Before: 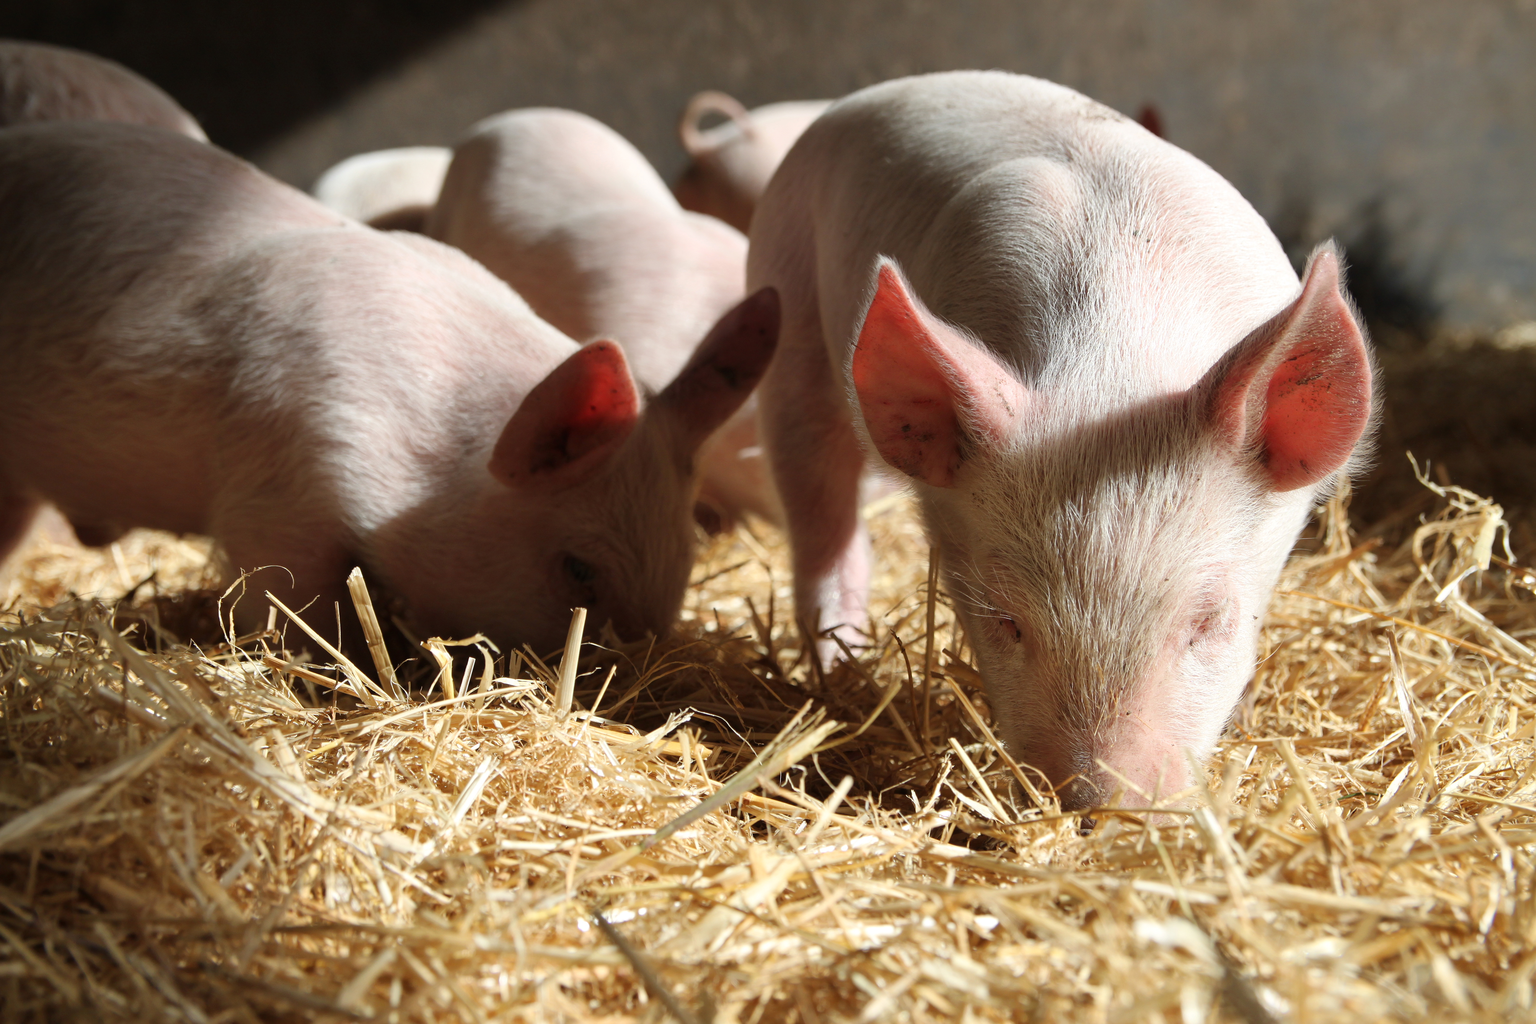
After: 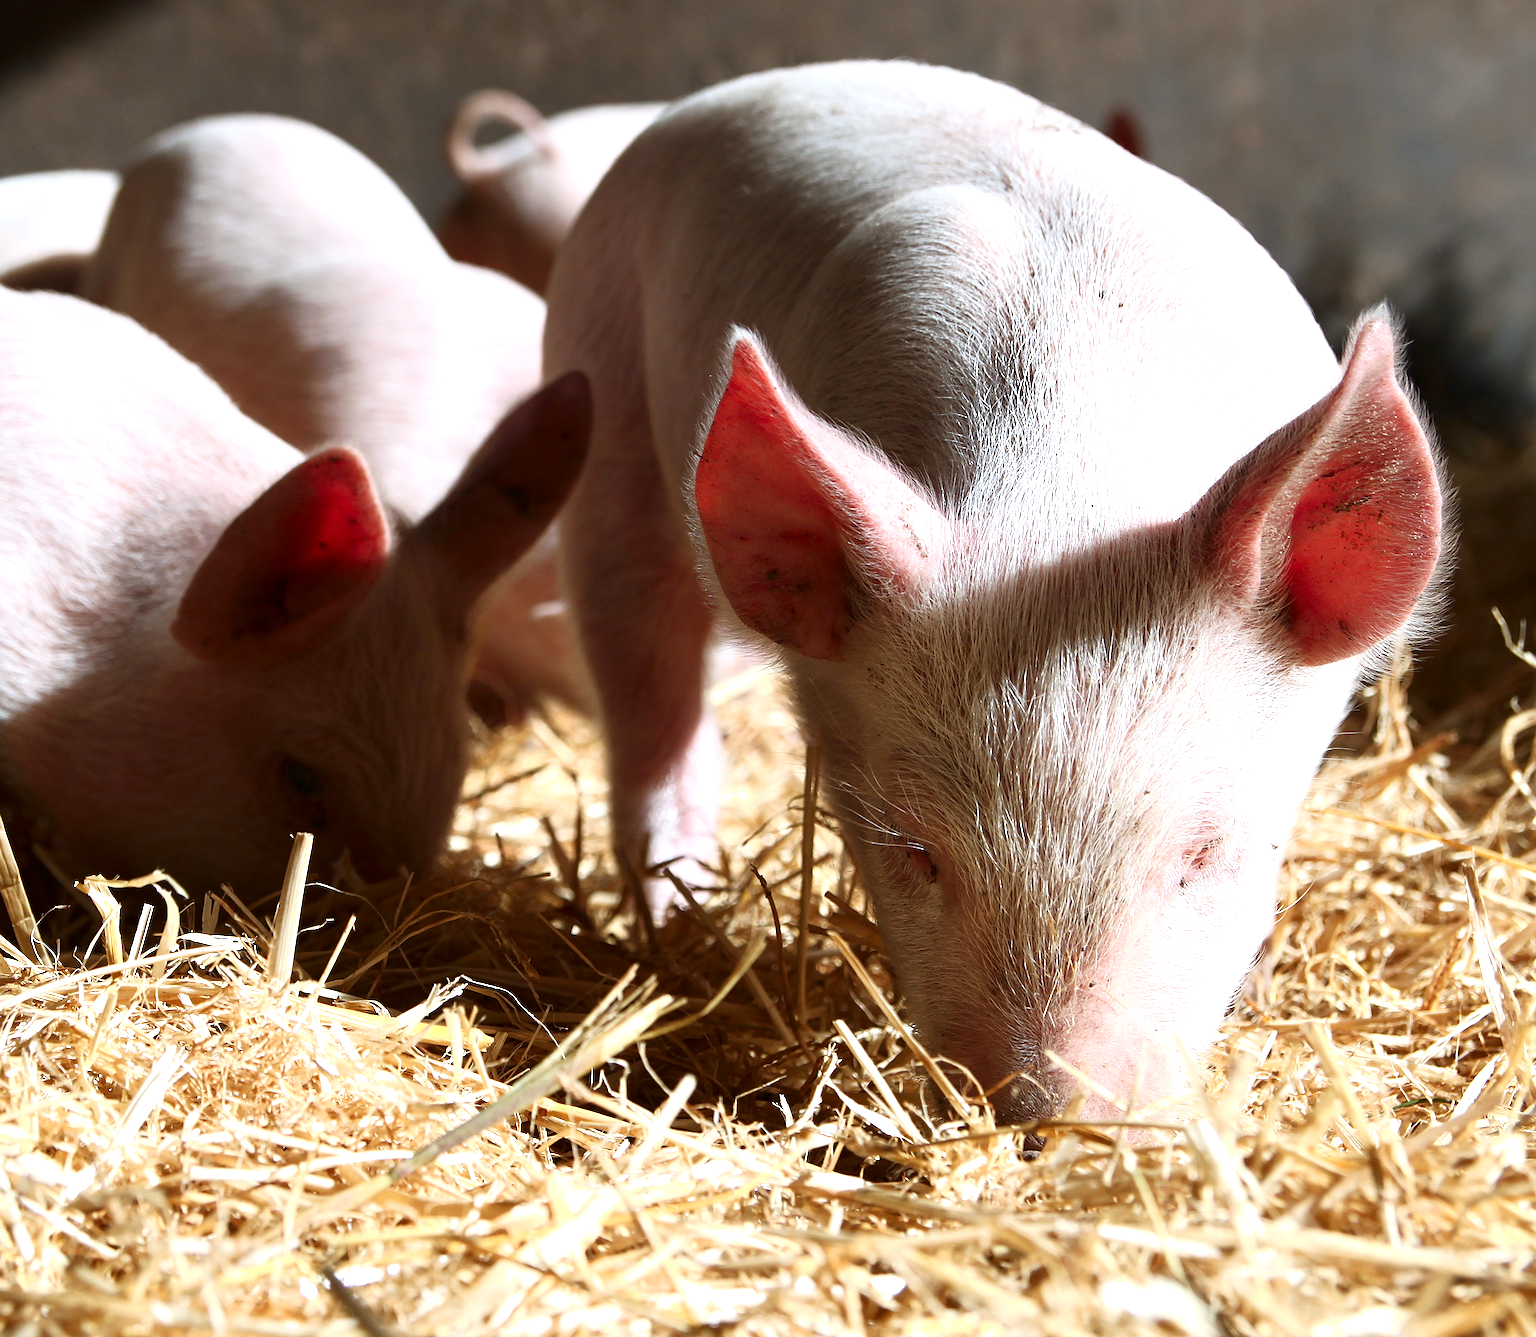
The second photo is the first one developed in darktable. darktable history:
crop and rotate: left 24.034%, top 2.838%, right 6.406%, bottom 6.299%
sharpen: on, module defaults
shadows and highlights: shadows 0, highlights 40
color correction: highlights a* -0.772, highlights b* -8.92
exposure: exposure 0.496 EV, compensate highlight preservation false
contrast brightness saturation: contrast 0.07, brightness -0.13, saturation 0.06
